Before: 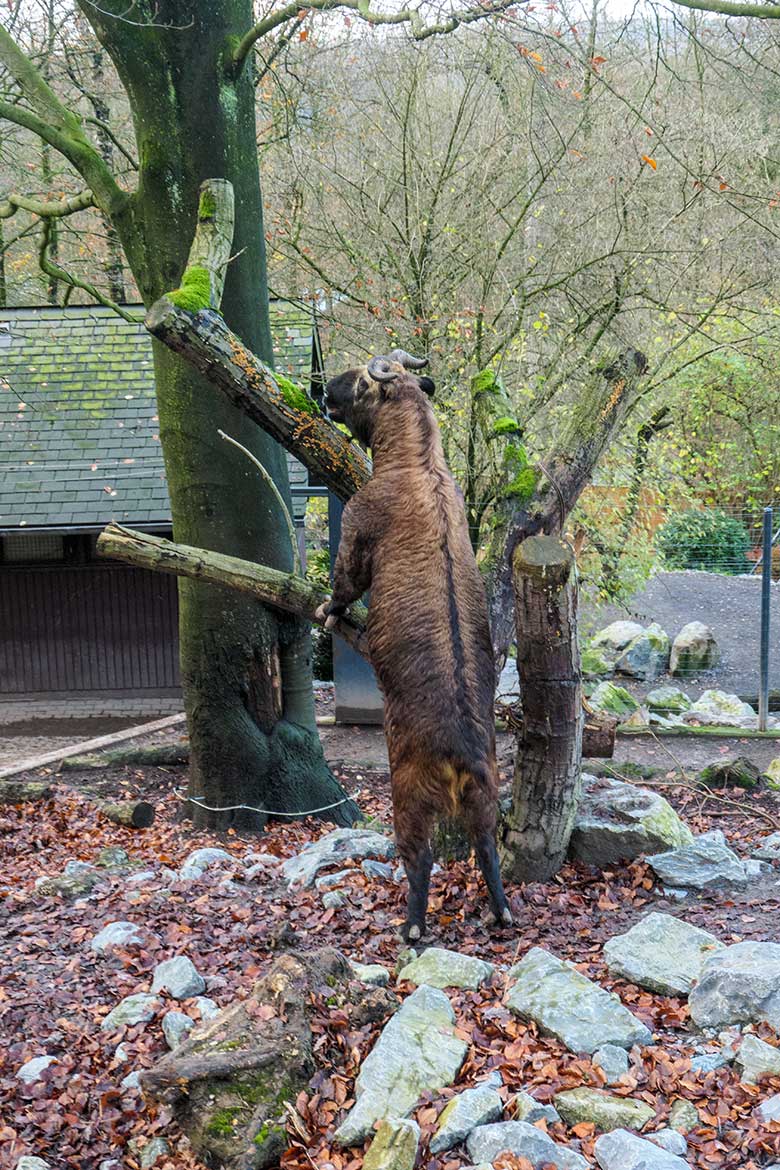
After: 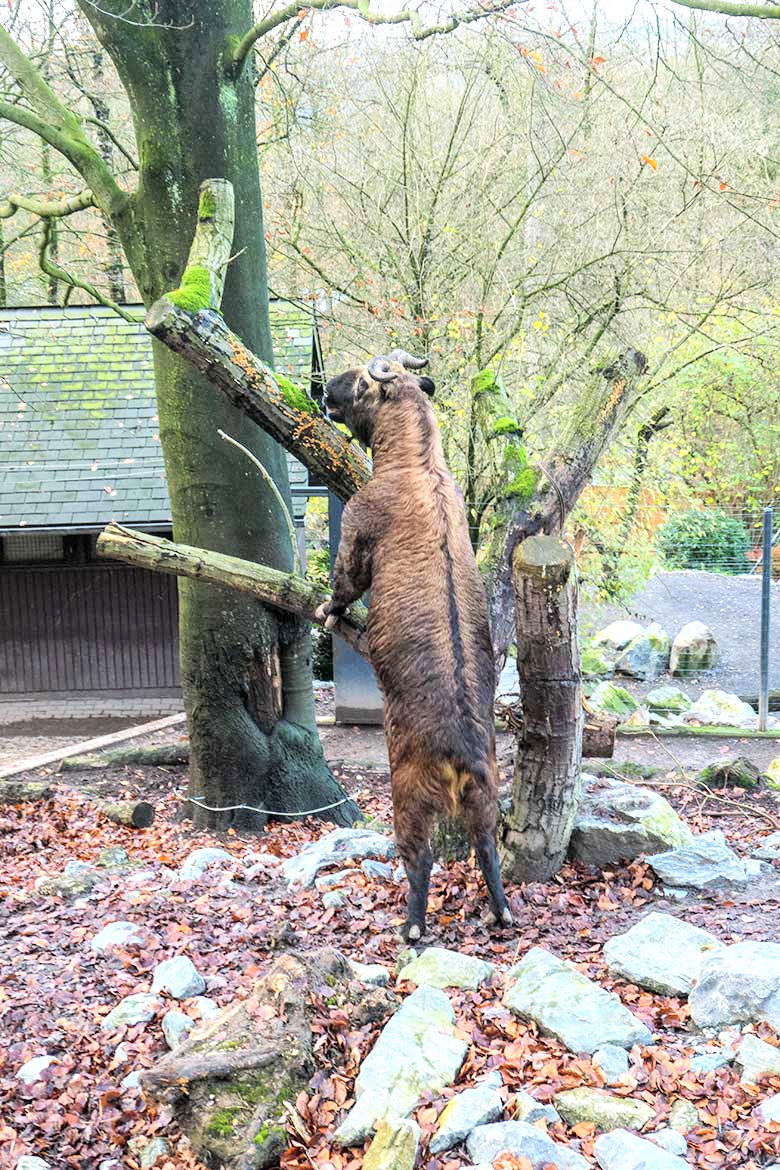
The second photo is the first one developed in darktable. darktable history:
exposure: exposure 0.603 EV, compensate exposure bias true, compensate highlight preservation false
tone curve: curves: ch0 [(0, 0) (0.003, 0.004) (0.011, 0.015) (0.025, 0.033) (0.044, 0.058) (0.069, 0.091) (0.1, 0.131) (0.136, 0.179) (0.177, 0.233) (0.224, 0.296) (0.277, 0.364) (0.335, 0.434) (0.399, 0.511) (0.468, 0.584) (0.543, 0.656) (0.623, 0.729) (0.709, 0.799) (0.801, 0.874) (0.898, 0.936) (1, 1)], color space Lab, independent channels, preserve colors none
